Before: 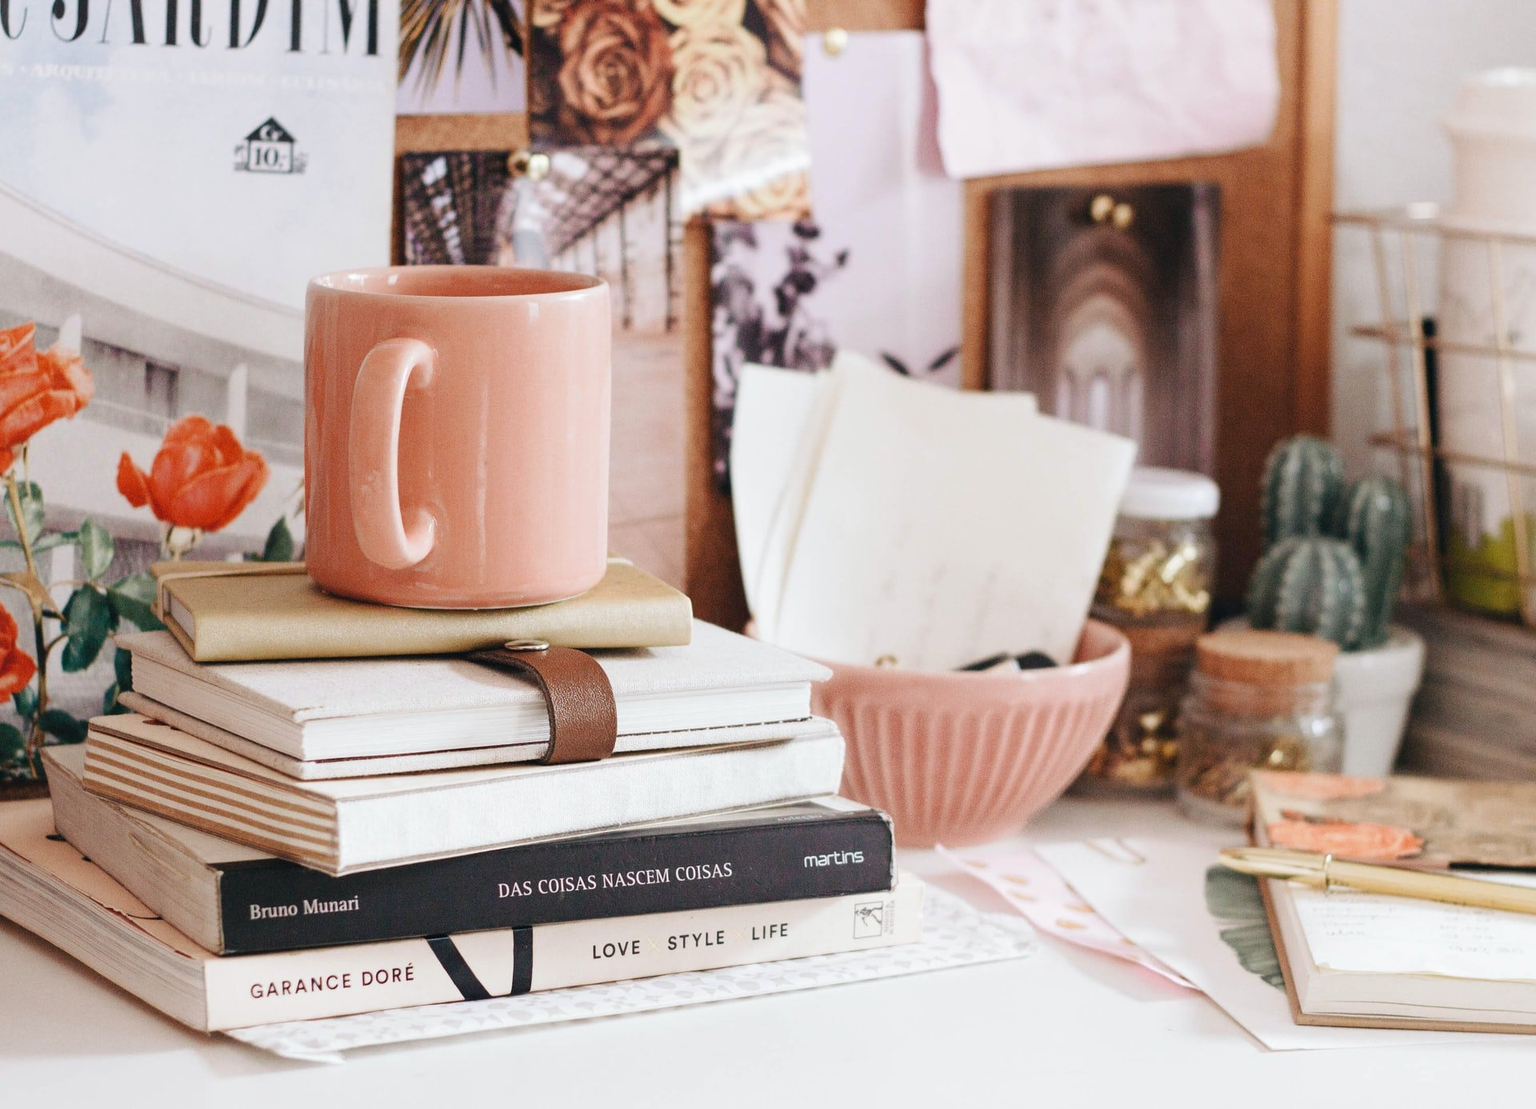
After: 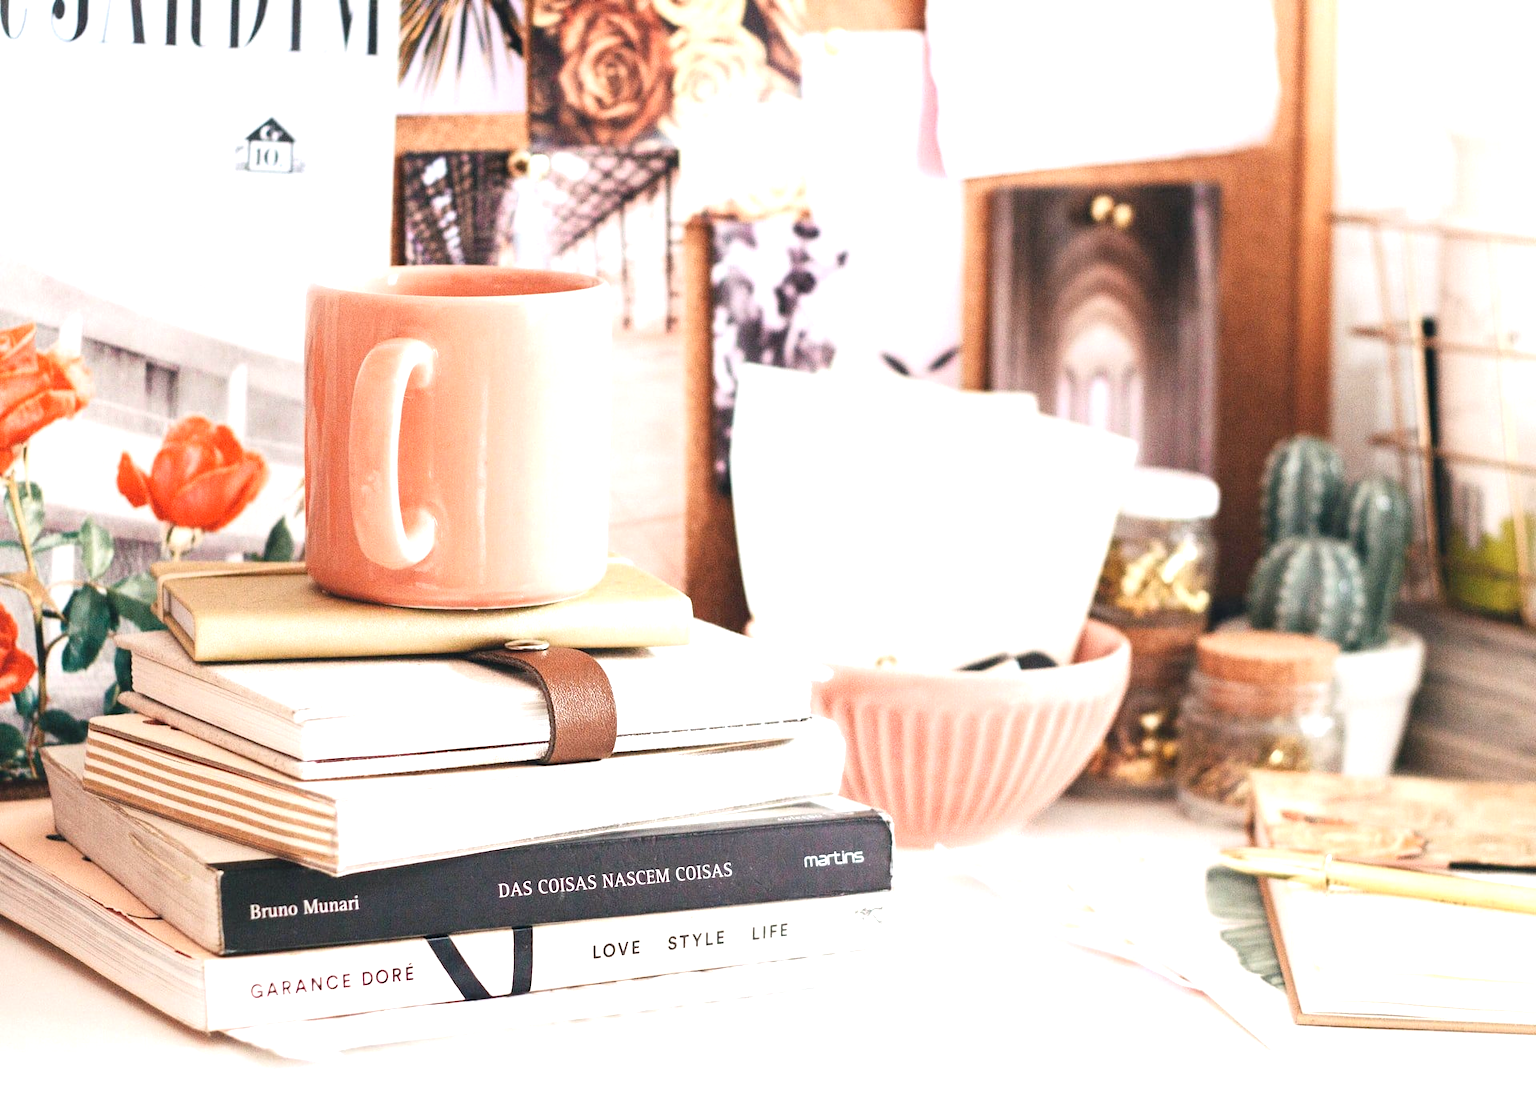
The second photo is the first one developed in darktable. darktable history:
tone curve: curves: ch0 [(0, 0) (0.003, 0.003) (0.011, 0.011) (0.025, 0.026) (0.044, 0.046) (0.069, 0.072) (0.1, 0.103) (0.136, 0.141) (0.177, 0.184) (0.224, 0.233) (0.277, 0.287) (0.335, 0.348) (0.399, 0.414) (0.468, 0.486) (0.543, 0.563) (0.623, 0.647) (0.709, 0.736) (0.801, 0.831) (0.898, 0.92) (1, 1)], color space Lab, independent channels, preserve colors none
exposure: exposure 1 EV, compensate highlight preservation false
